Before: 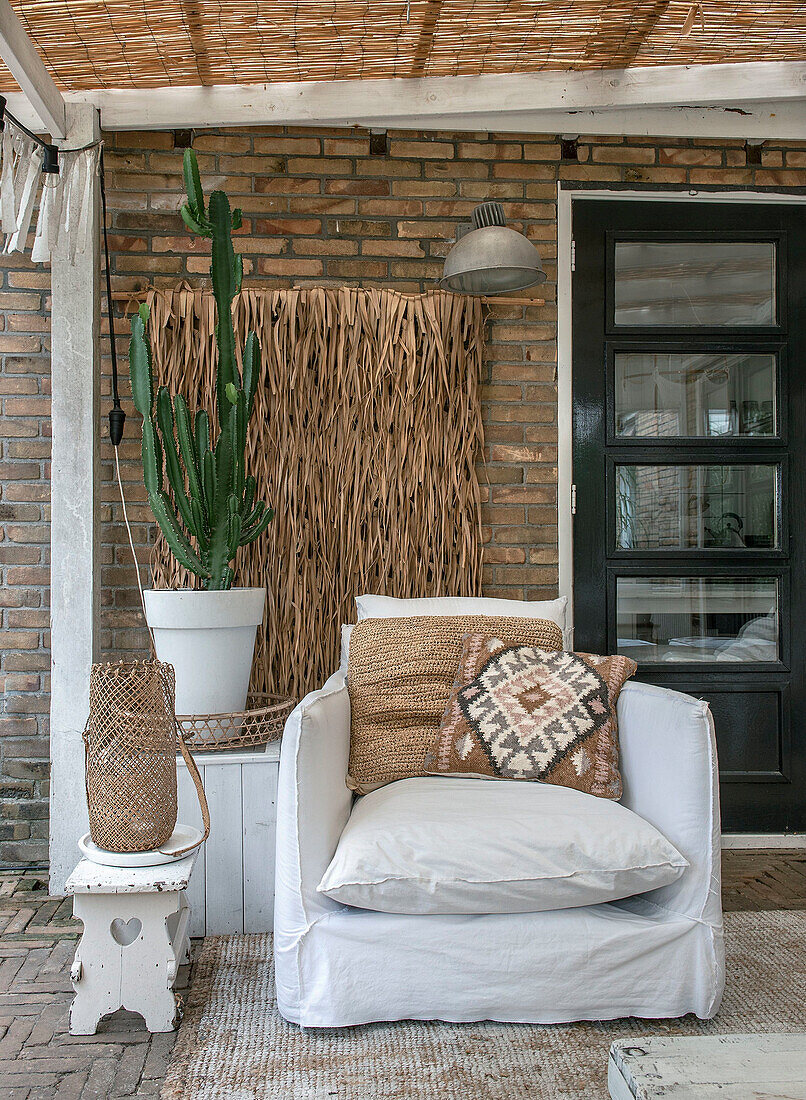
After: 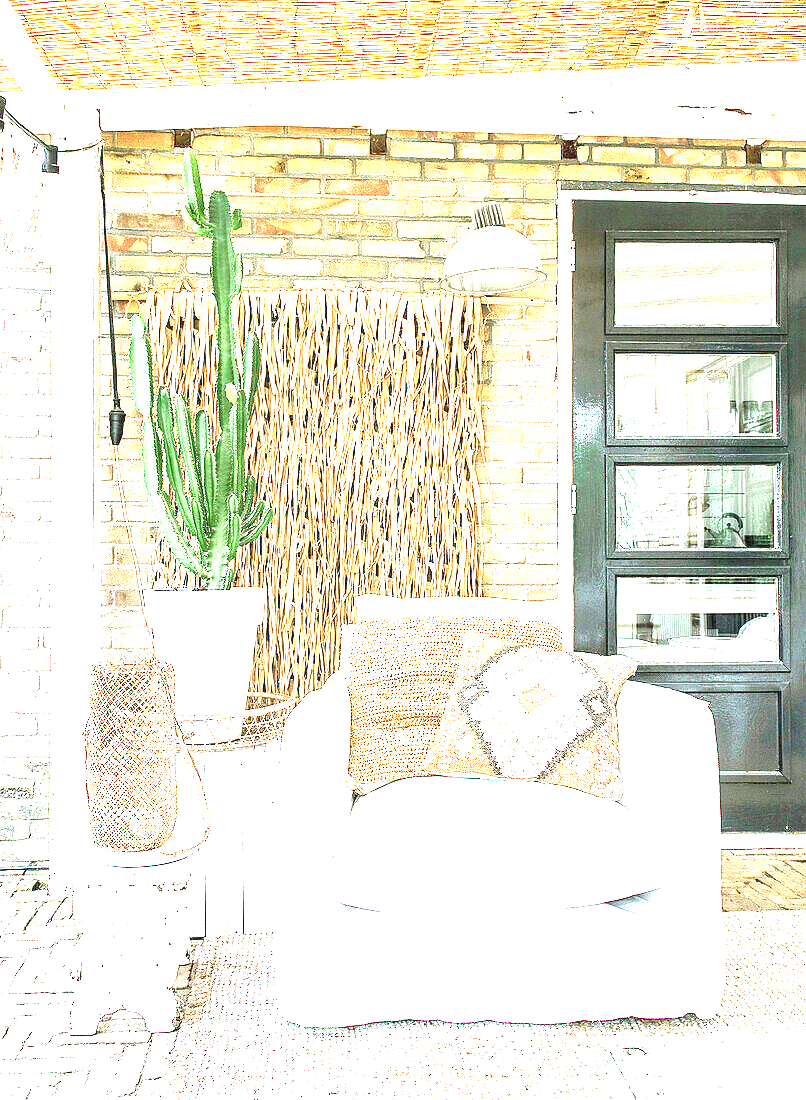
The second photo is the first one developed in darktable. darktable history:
exposure: black level correction 0, exposure 3.995 EV, compensate highlight preservation false
